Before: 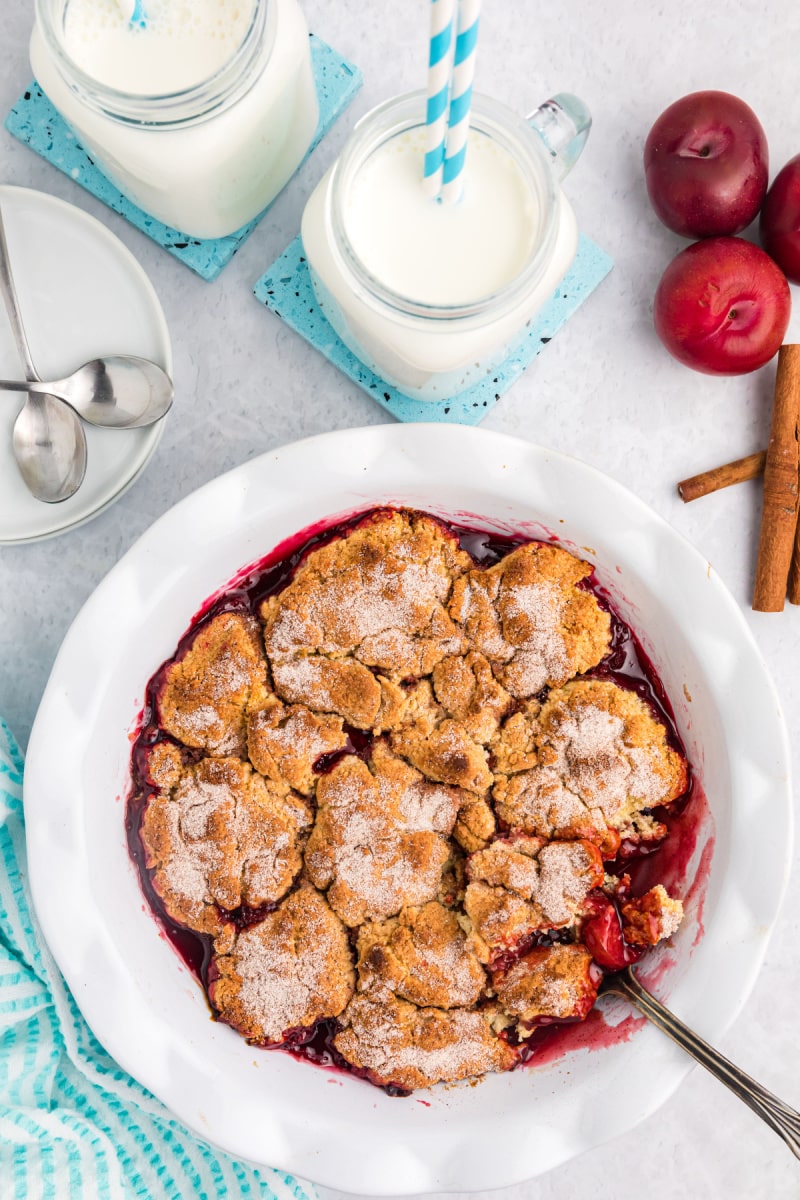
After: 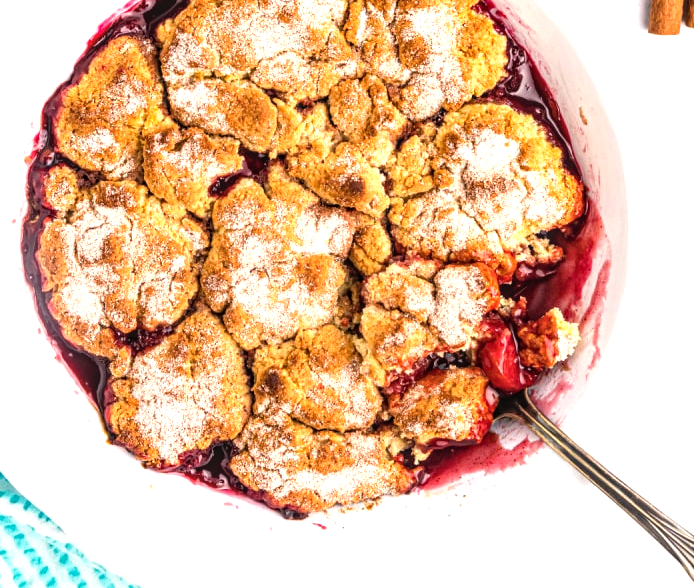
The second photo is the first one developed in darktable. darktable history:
tone equalizer: -8 EV -0.766 EV, -7 EV -0.722 EV, -6 EV -0.593 EV, -5 EV -0.38 EV, -3 EV 0.39 EV, -2 EV 0.6 EV, -1 EV 0.695 EV, +0 EV 0.776 EV, smoothing 1
crop and rotate: left 13.247%, top 48.145%, bottom 2.773%
local contrast: on, module defaults
color balance rgb: highlights gain › chroma 1.059%, highlights gain › hue 70.71°, linear chroma grading › global chroma -14.407%, perceptual saturation grading › global saturation 12.185%, global vibrance 20%
